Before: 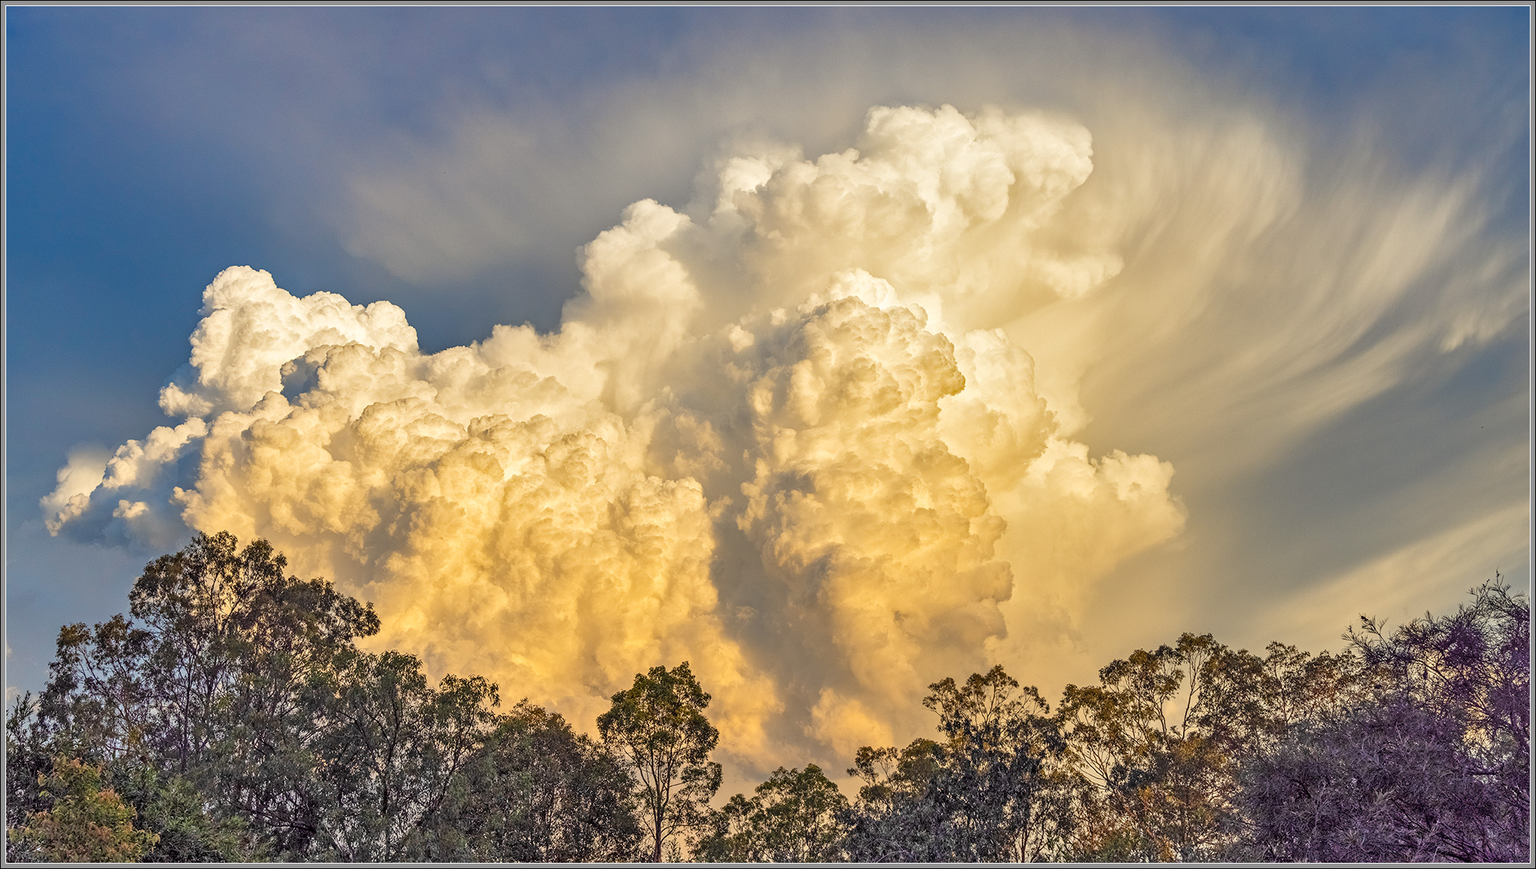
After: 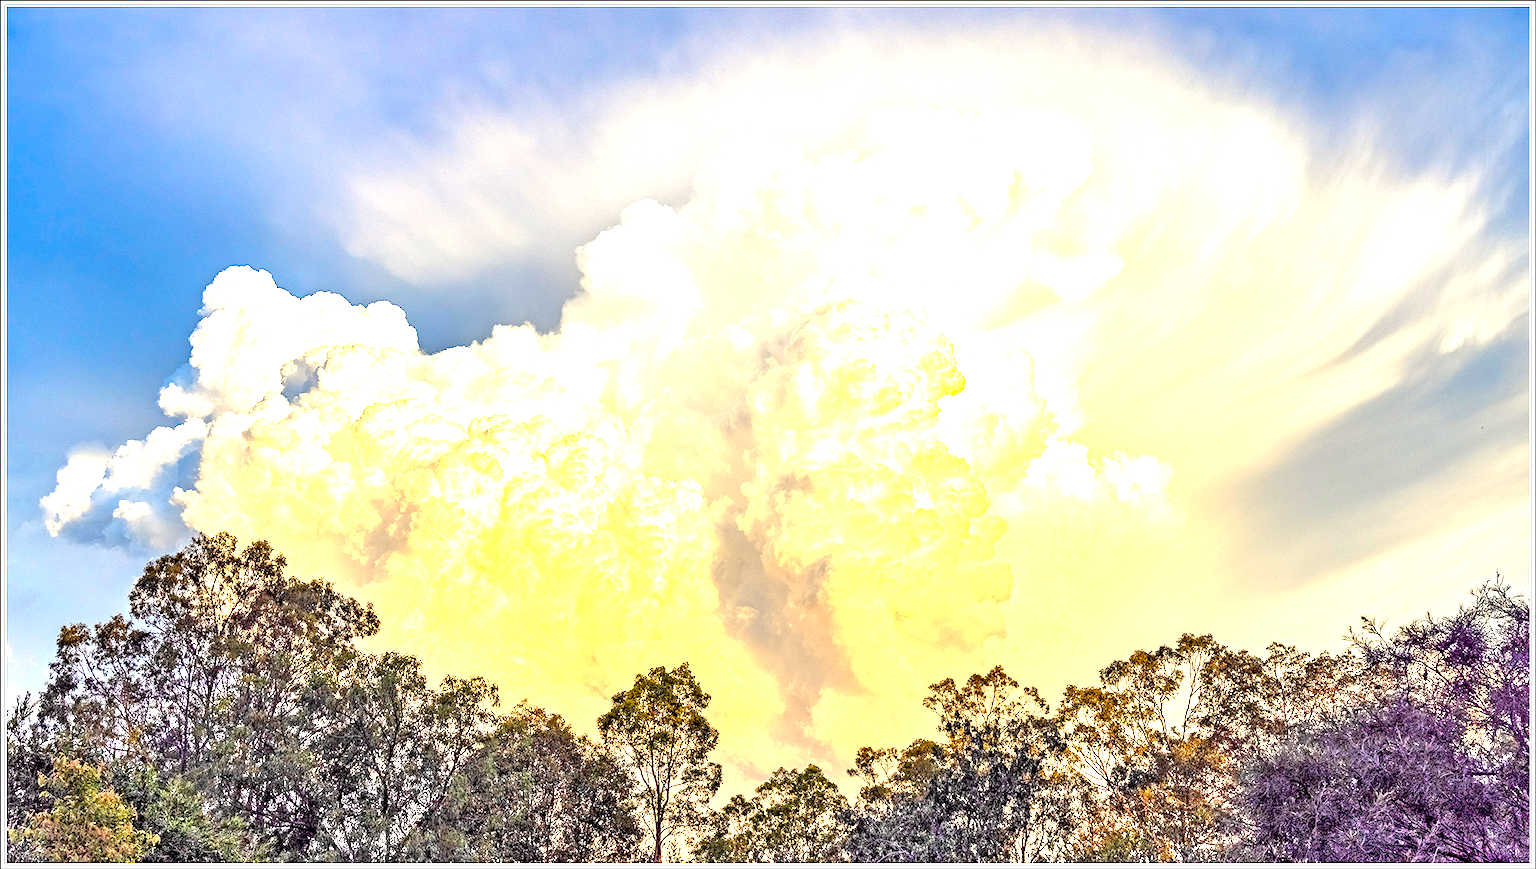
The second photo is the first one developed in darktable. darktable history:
base curve: curves: ch0 [(0, 0) (0.303, 0.277) (1, 1)], preserve colors none
exposure: black level correction 0.014, exposure 1.773 EV, compensate highlight preservation false
